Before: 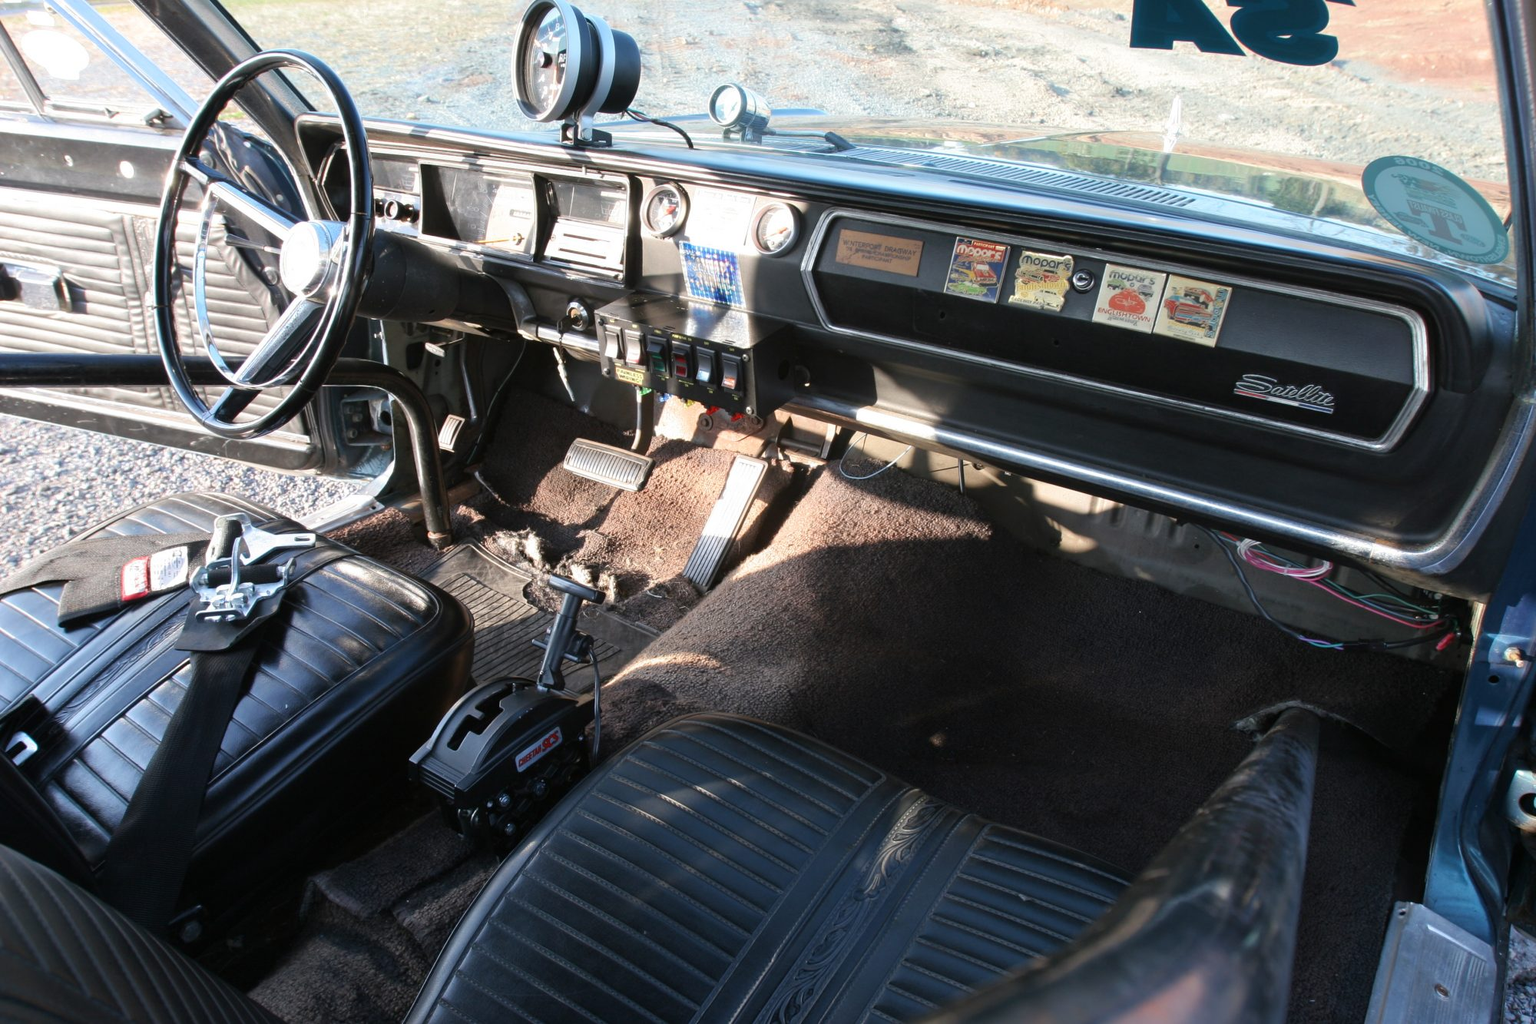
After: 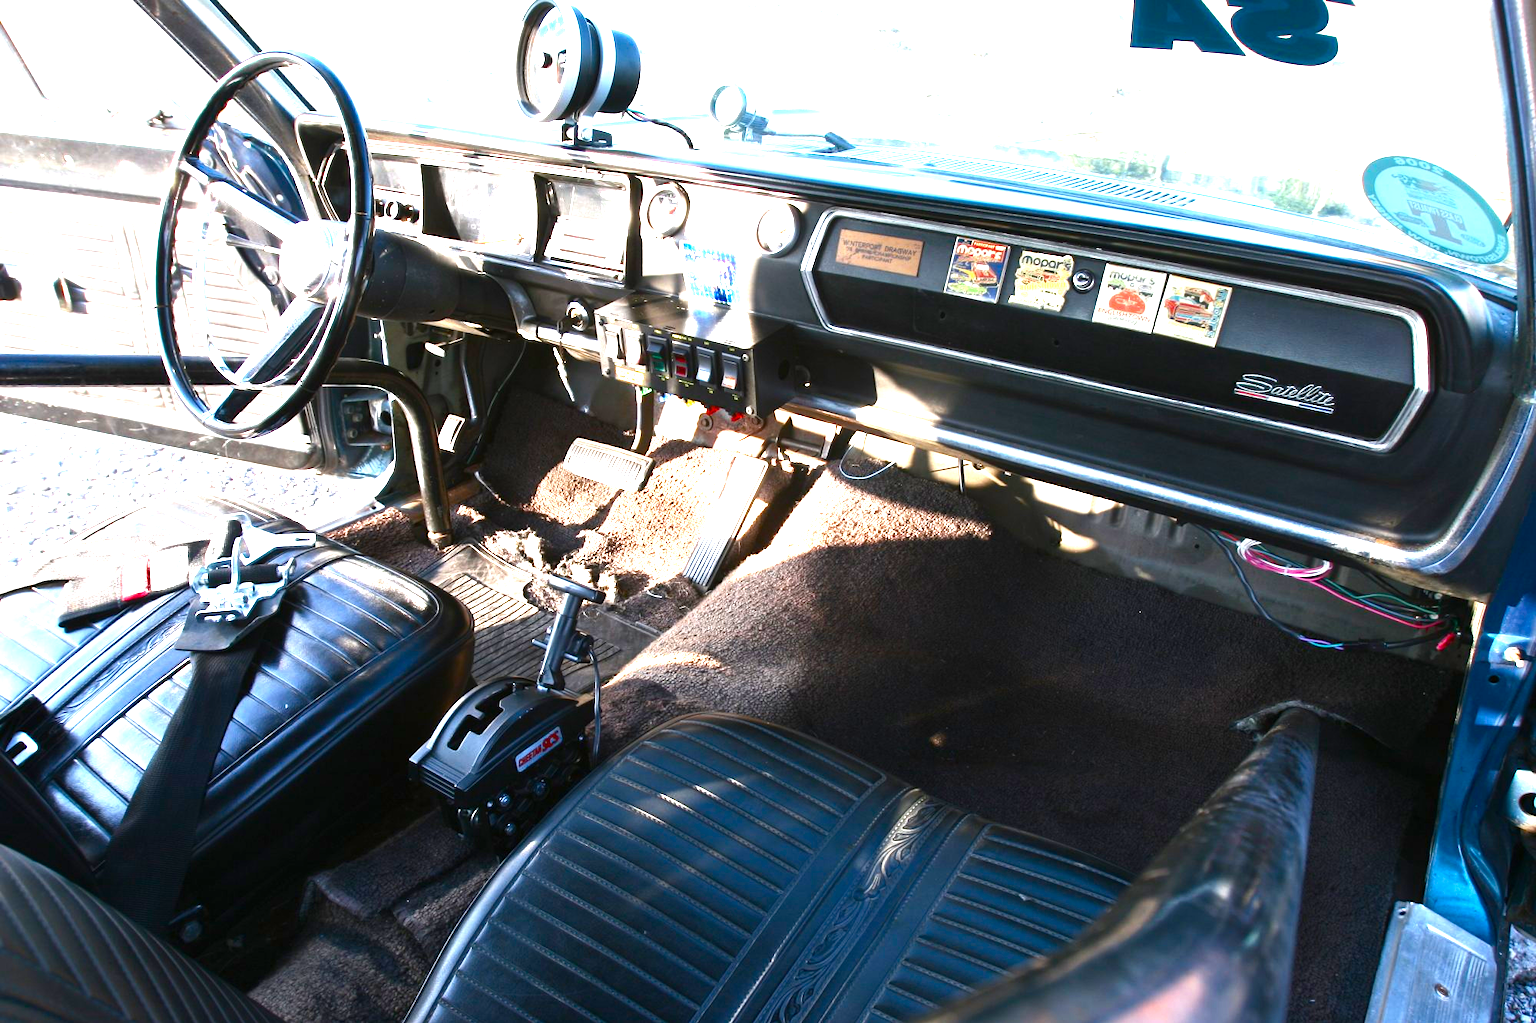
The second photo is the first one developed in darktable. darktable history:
color balance rgb: linear chroma grading › global chroma 15.283%, perceptual saturation grading › global saturation 20%, perceptual saturation grading › highlights -25.265%, perceptual saturation grading › shadows 50.097%, perceptual brilliance grading › global brilliance 20.471%, perceptual brilliance grading › shadows -40.274%
exposure: black level correction 0, exposure 1.001 EV, compensate highlight preservation false
